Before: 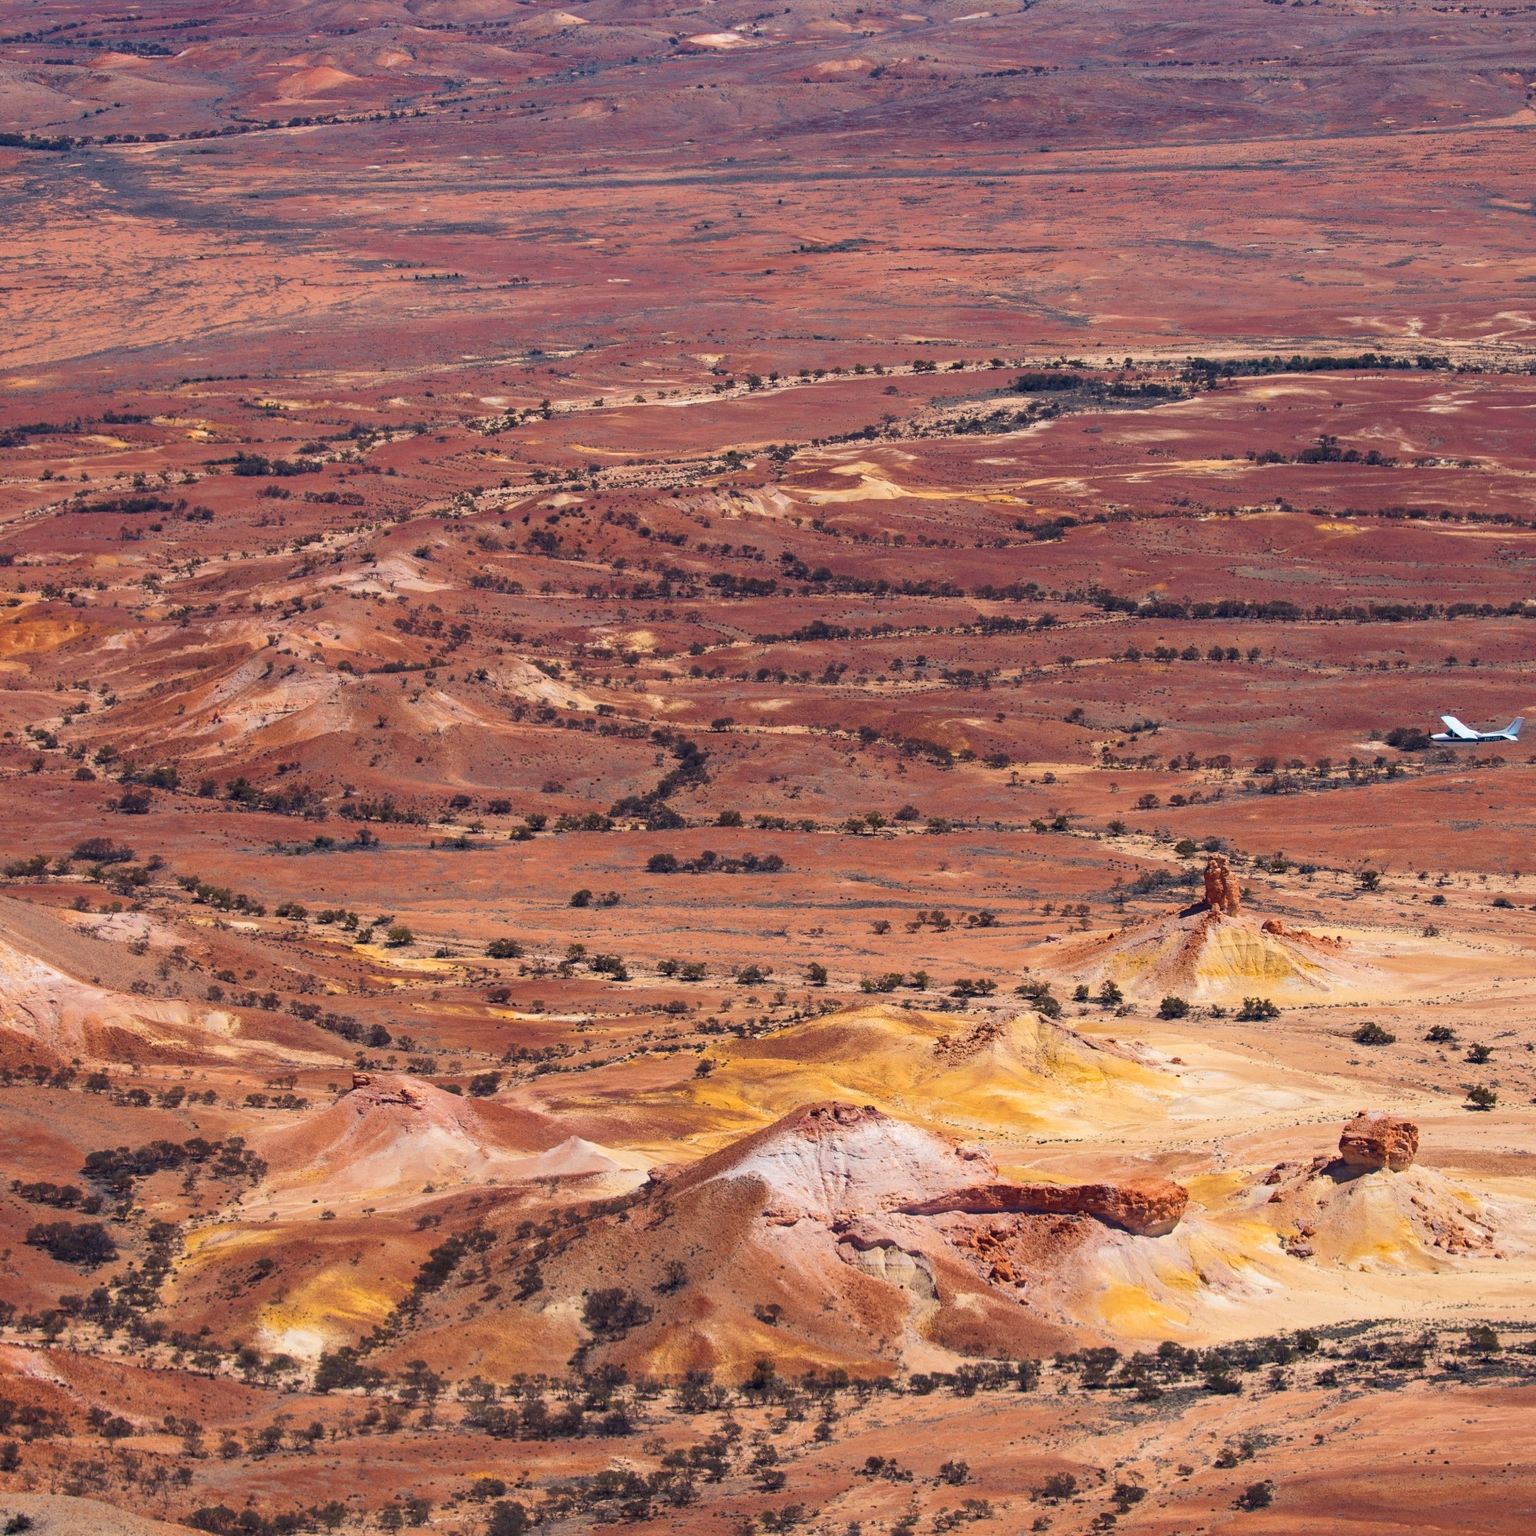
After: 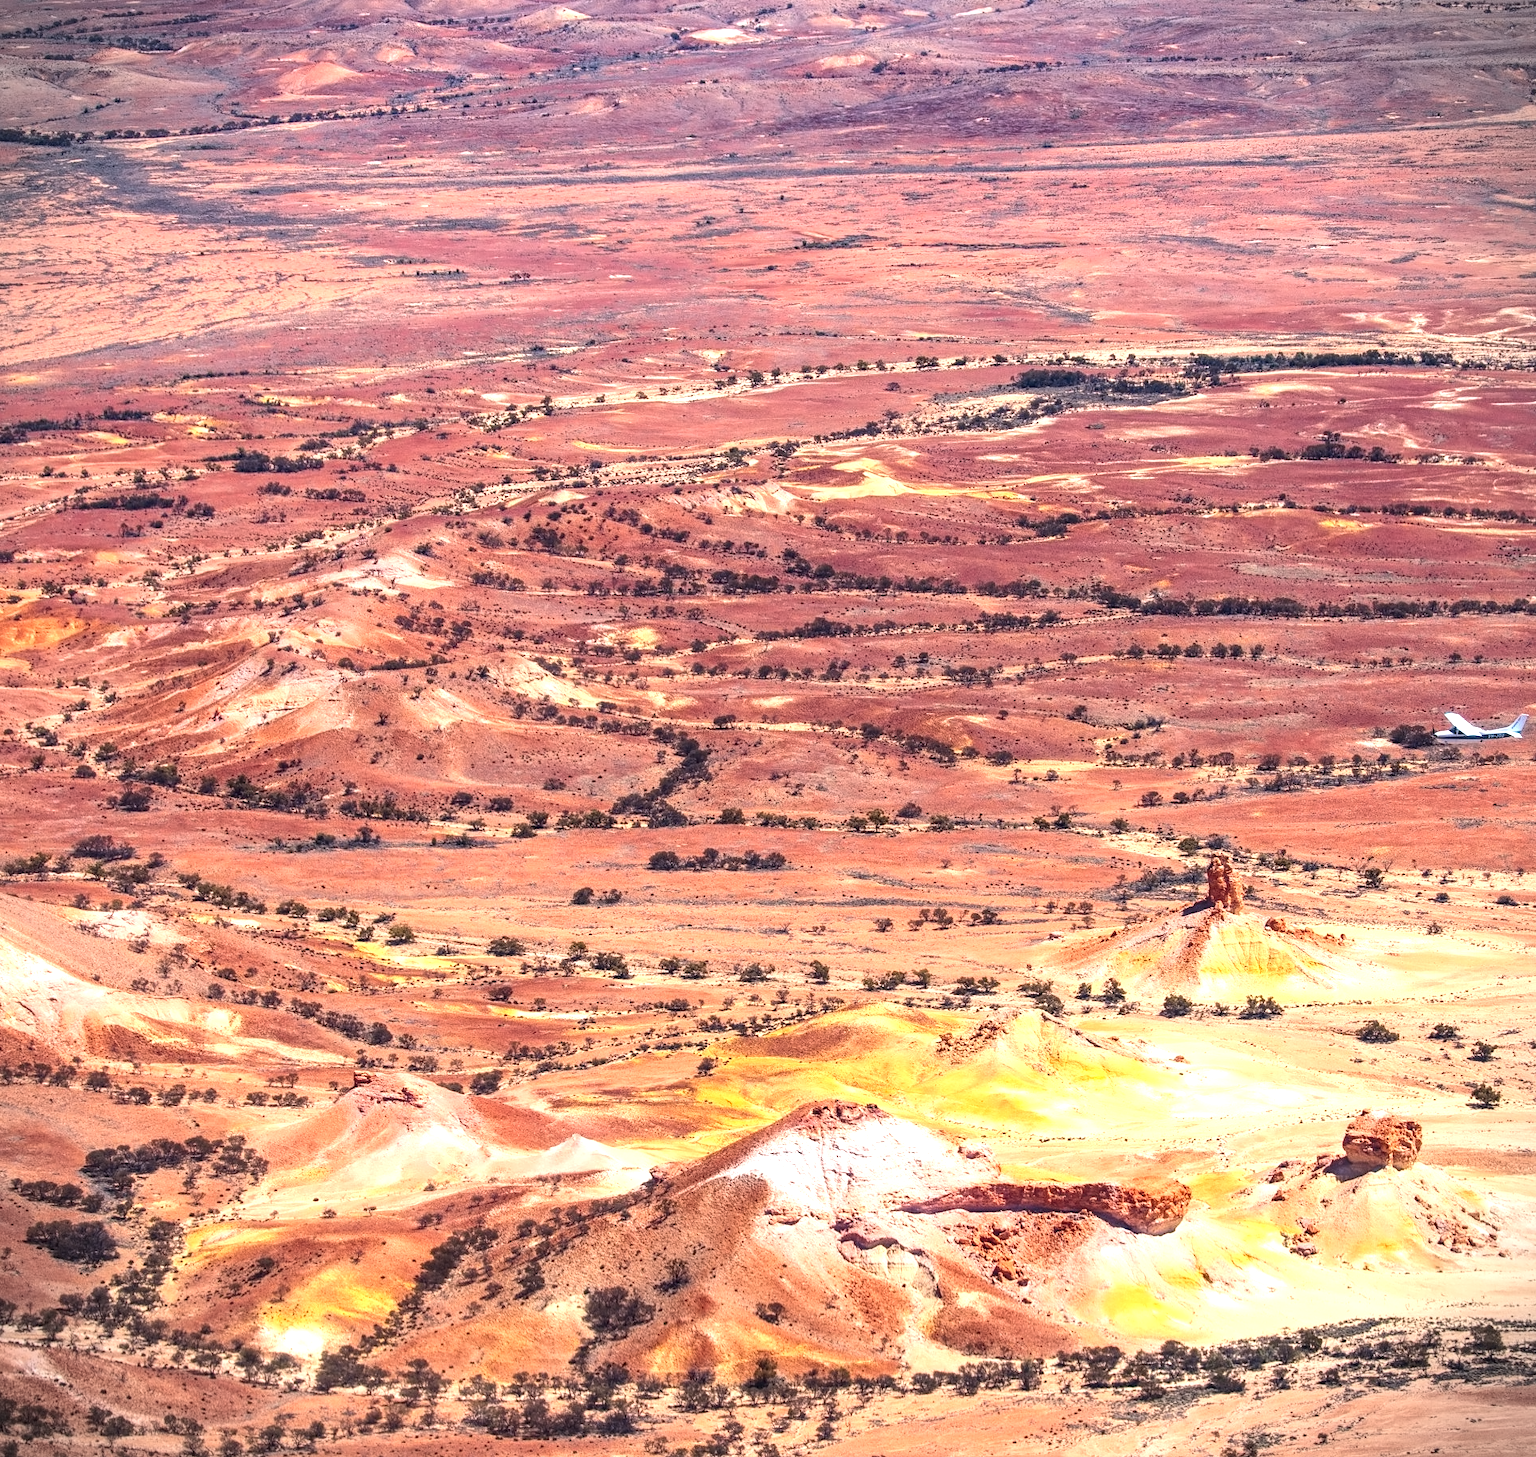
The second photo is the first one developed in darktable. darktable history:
crop: top 0.317%, right 0.257%, bottom 5.03%
contrast brightness saturation: contrast 0.147, brightness -0.005, saturation 0.102
contrast equalizer: octaves 7, y [[0.5 ×4, 0.525, 0.667], [0.5 ×6], [0.5 ×6], [0 ×4, 0.042, 0], [0, 0, 0.004, 0.1, 0.191, 0.131]]
vignetting: fall-off start 92.63%, dithering 8-bit output
local contrast: detail 130%
exposure: black level correction -0.005, exposure 1.007 EV, compensate highlight preservation false
